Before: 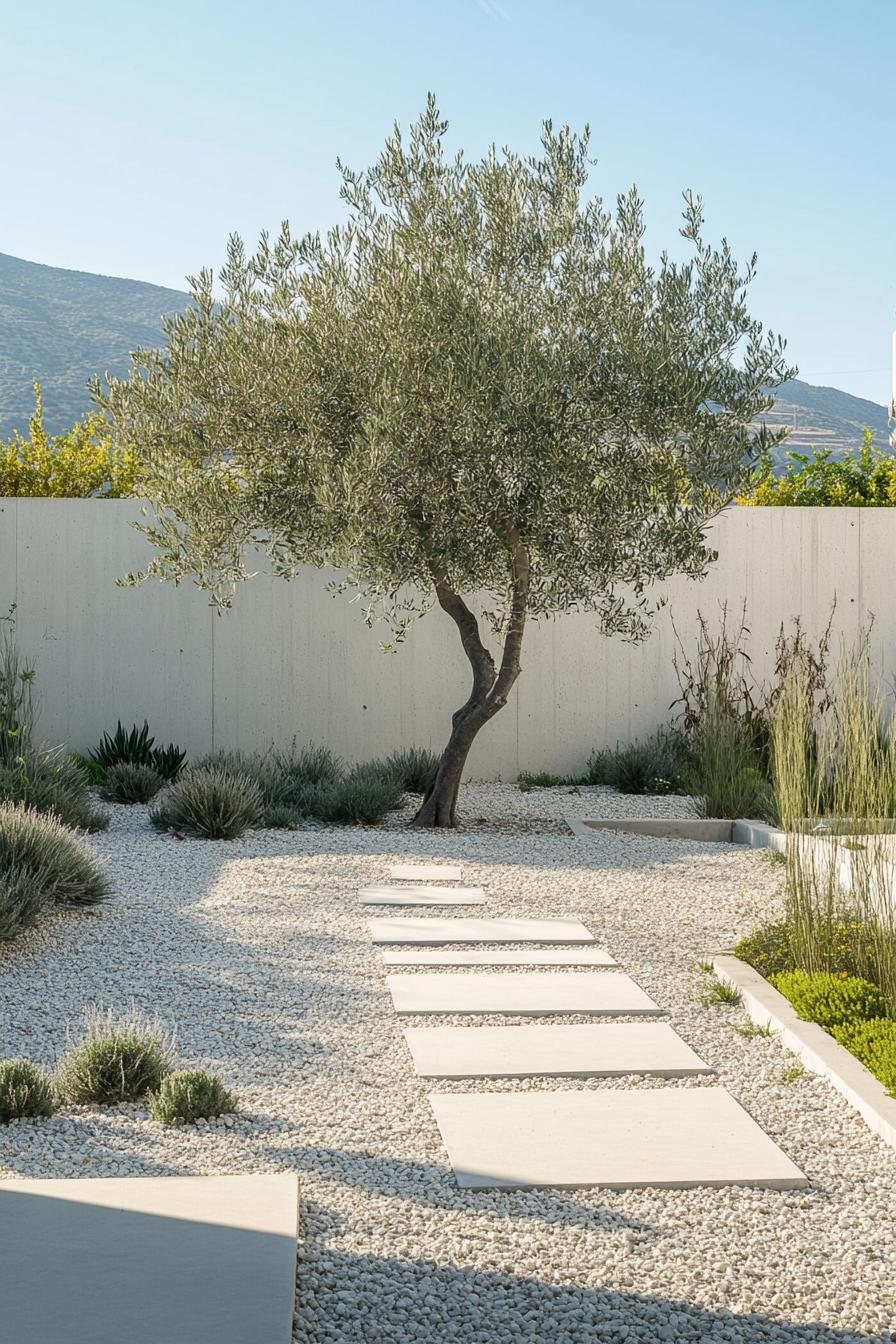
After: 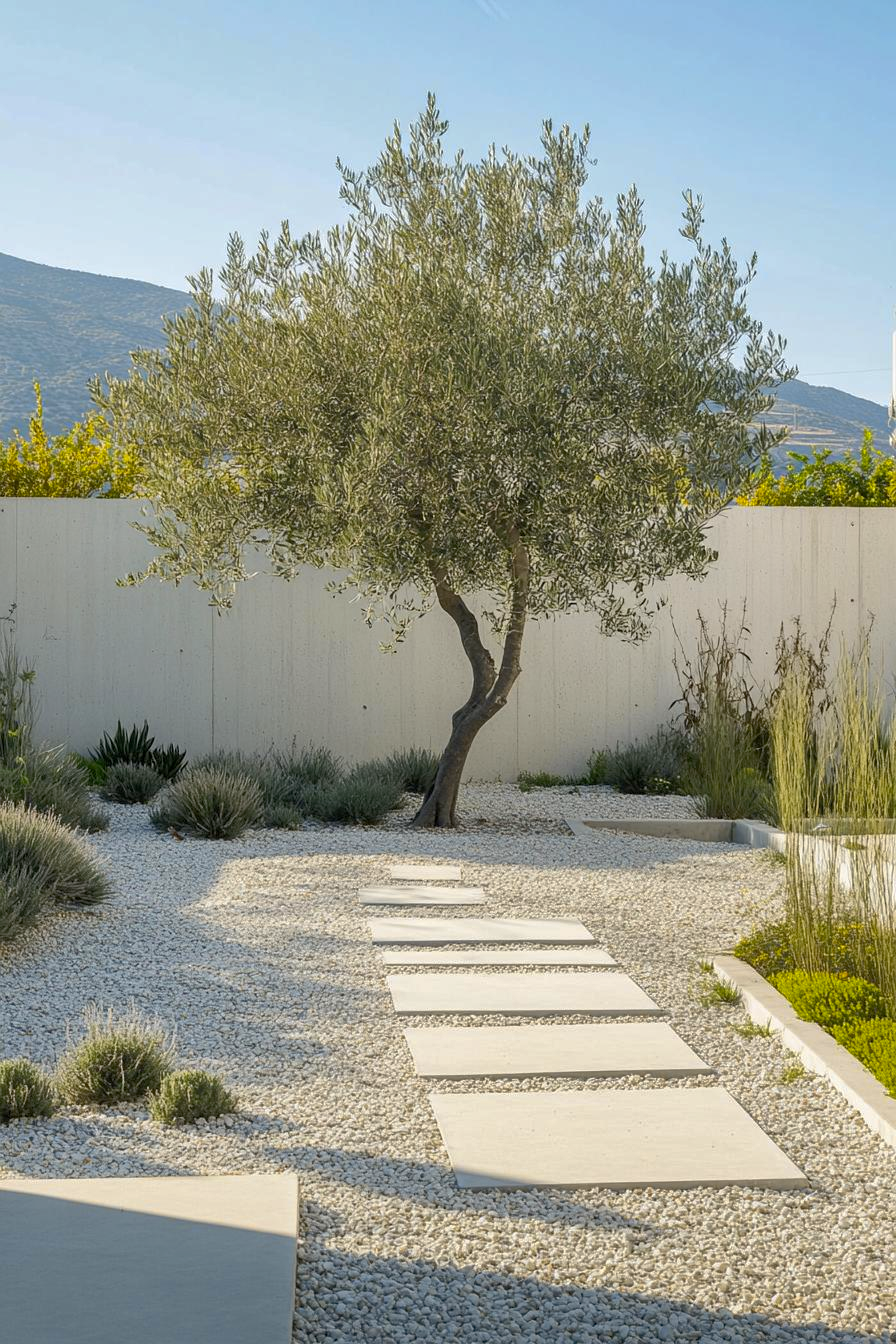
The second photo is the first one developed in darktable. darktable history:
shadows and highlights: on, module defaults
exposure: black level correction 0.001, compensate highlight preservation false
color contrast: green-magenta contrast 0.85, blue-yellow contrast 1.25, unbound 0
